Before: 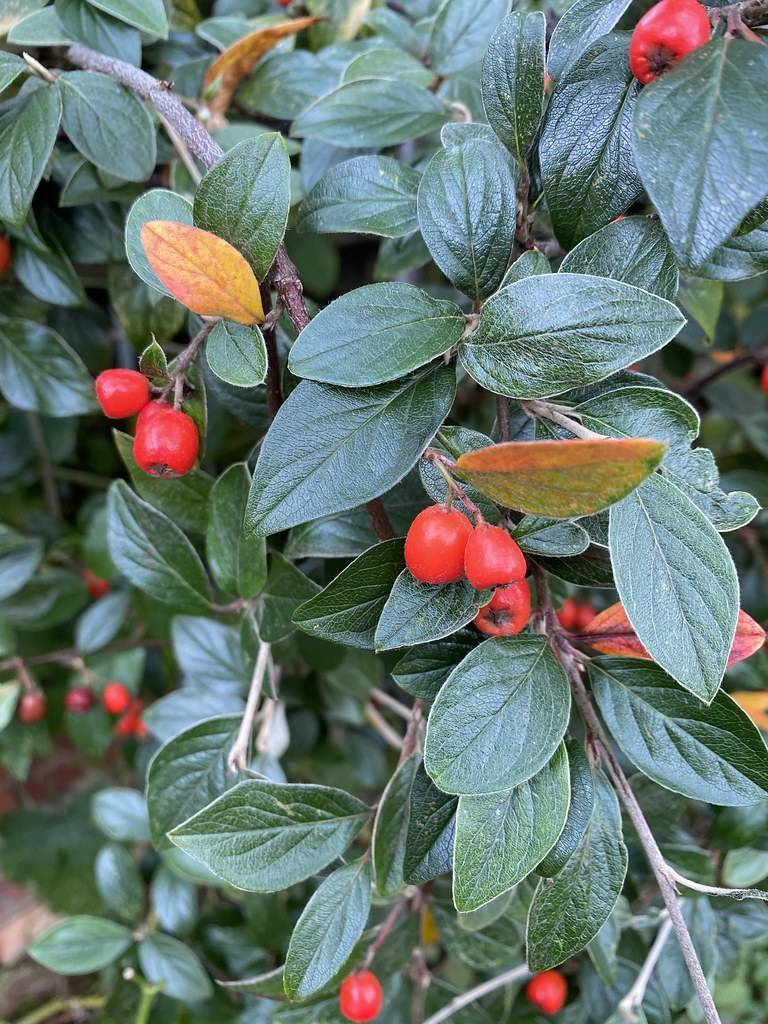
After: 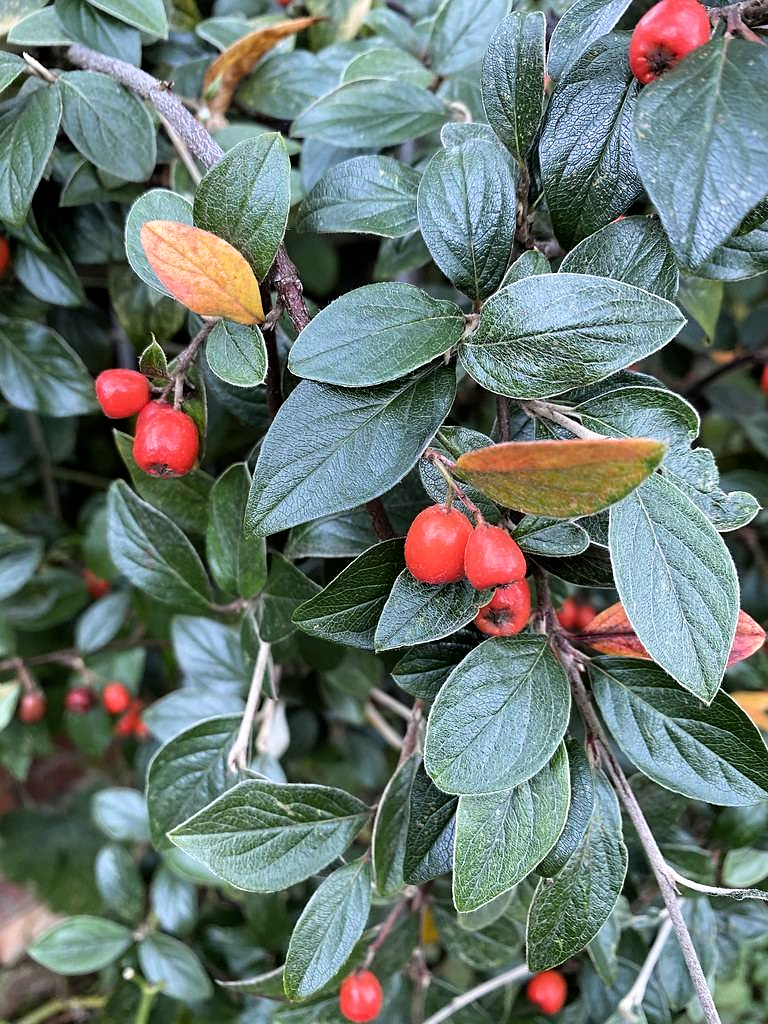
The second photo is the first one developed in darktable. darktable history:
tone equalizer: edges refinement/feathering 500, mask exposure compensation -1.57 EV, preserve details no
filmic rgb: black relative exposure -8.03 EV, white relative exposure 2.46 EV, hardness 6.34
sharpen: amount 0.21
